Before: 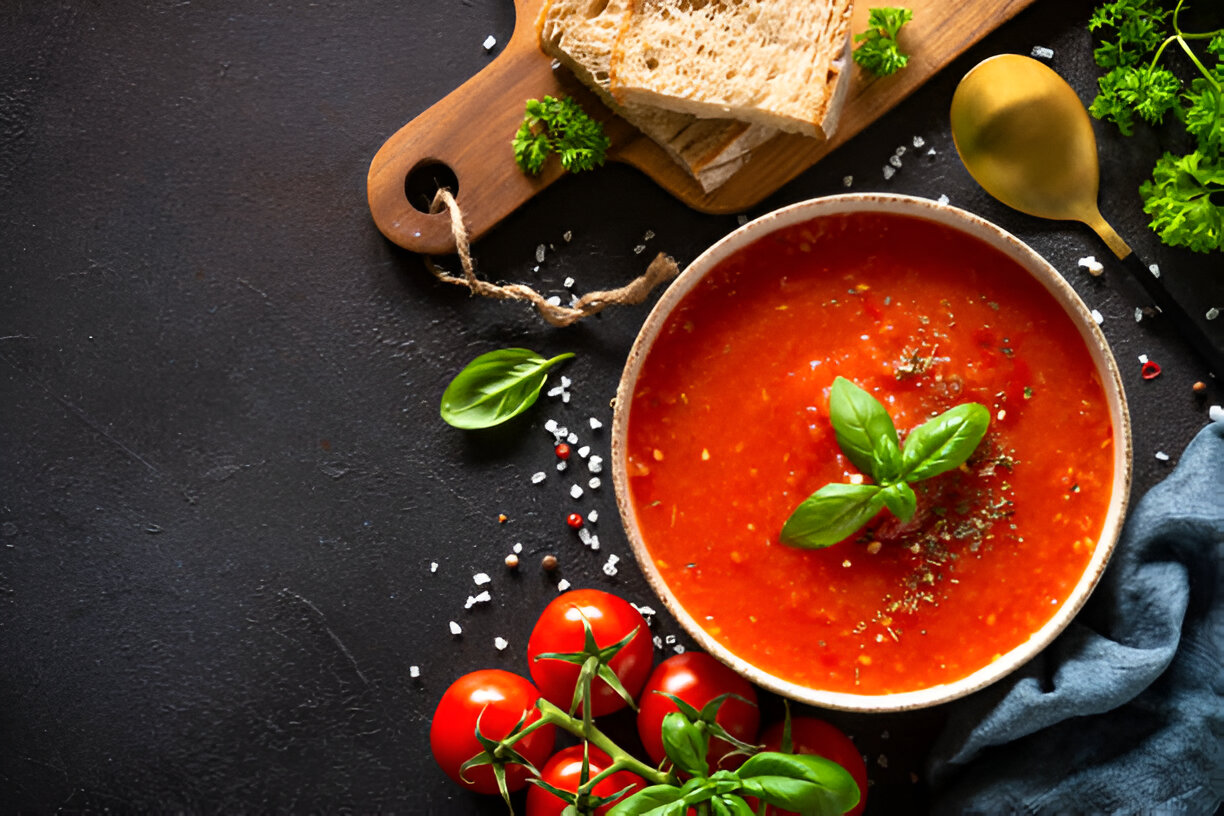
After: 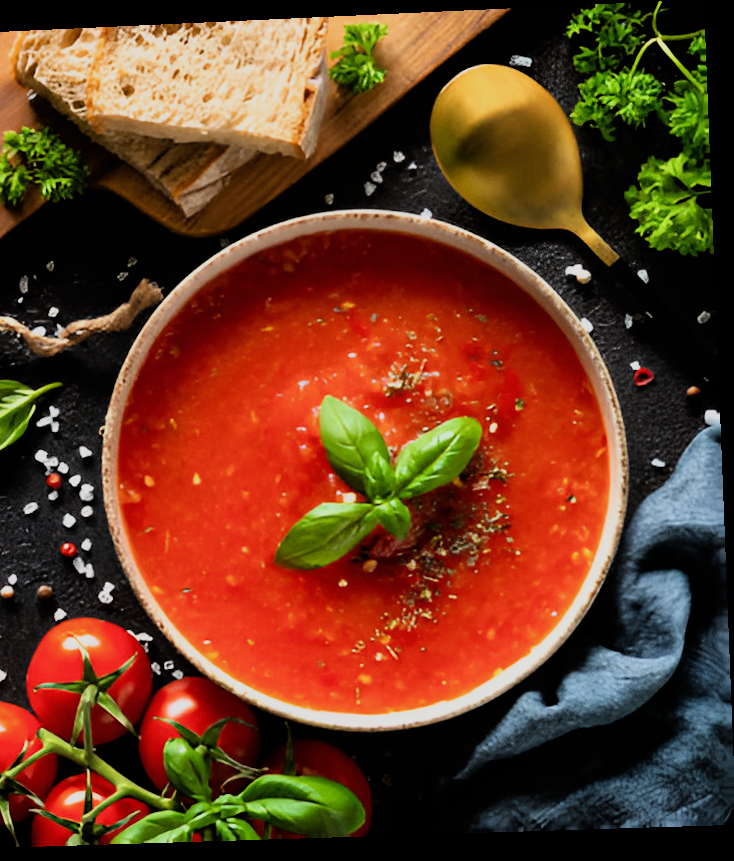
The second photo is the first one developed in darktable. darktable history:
filmic rgb: black relative exposure -7.75 EV, white relative exposure 4.4 EV, threshold 3 EV, hardness 3.76, latitude 50%, contrast 1.1, color science v5 (2021), contrast in shadows safe, contrast in highlights safe, enable highlight reconstruction true
rotate and perspective: rotation -2.22°, lens shift (horizontal) -0.022, automatic cropping off
crop: left 41.402%
